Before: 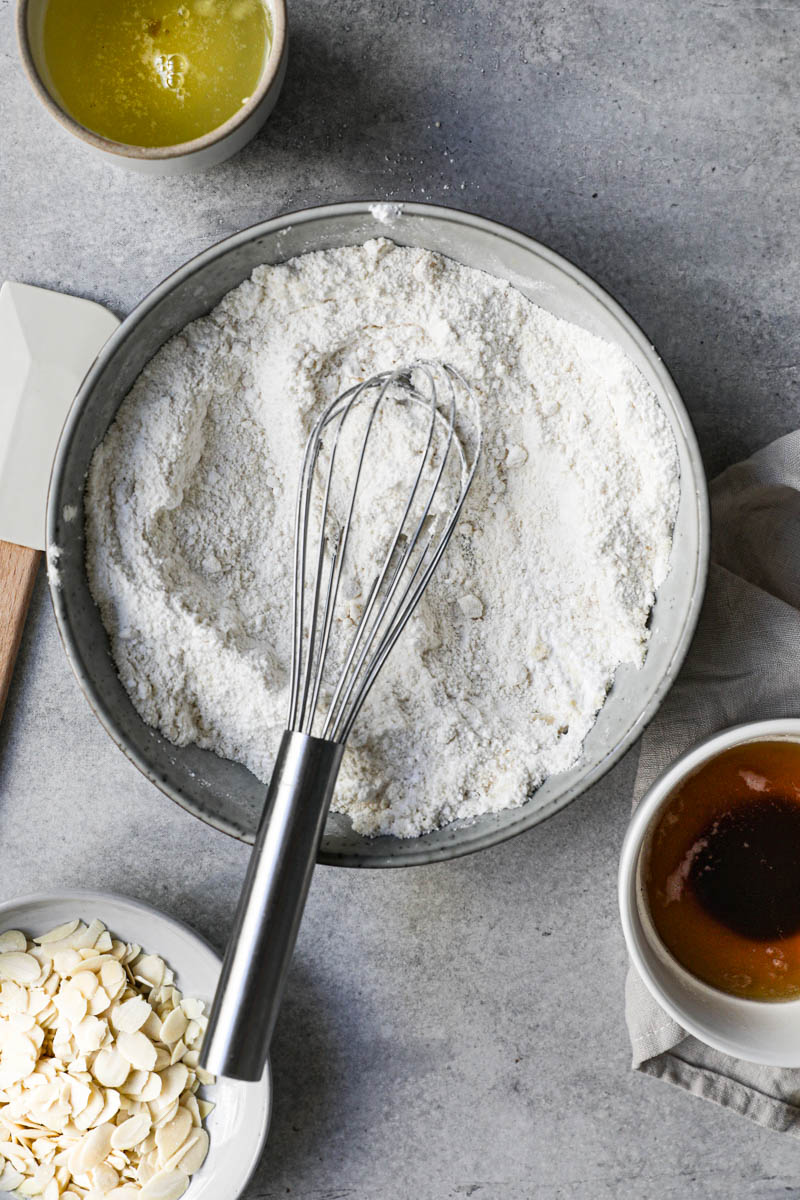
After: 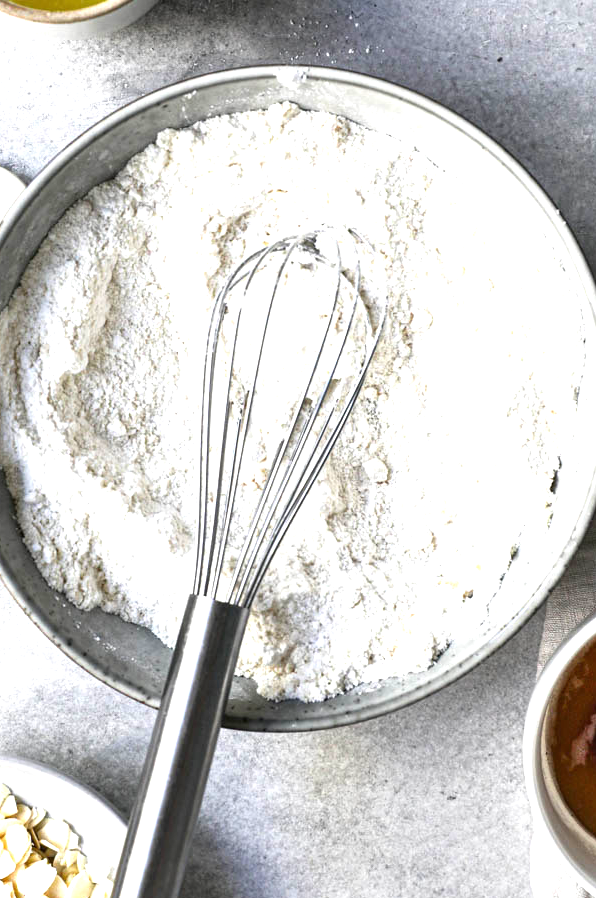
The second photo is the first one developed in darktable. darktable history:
crop and rotate: left 11.945%, top 11.344%, right 13.547%, bottom 13.789%
exposure: black level correction 0, exposure 1.125 EV, compensate highlight preservation false
